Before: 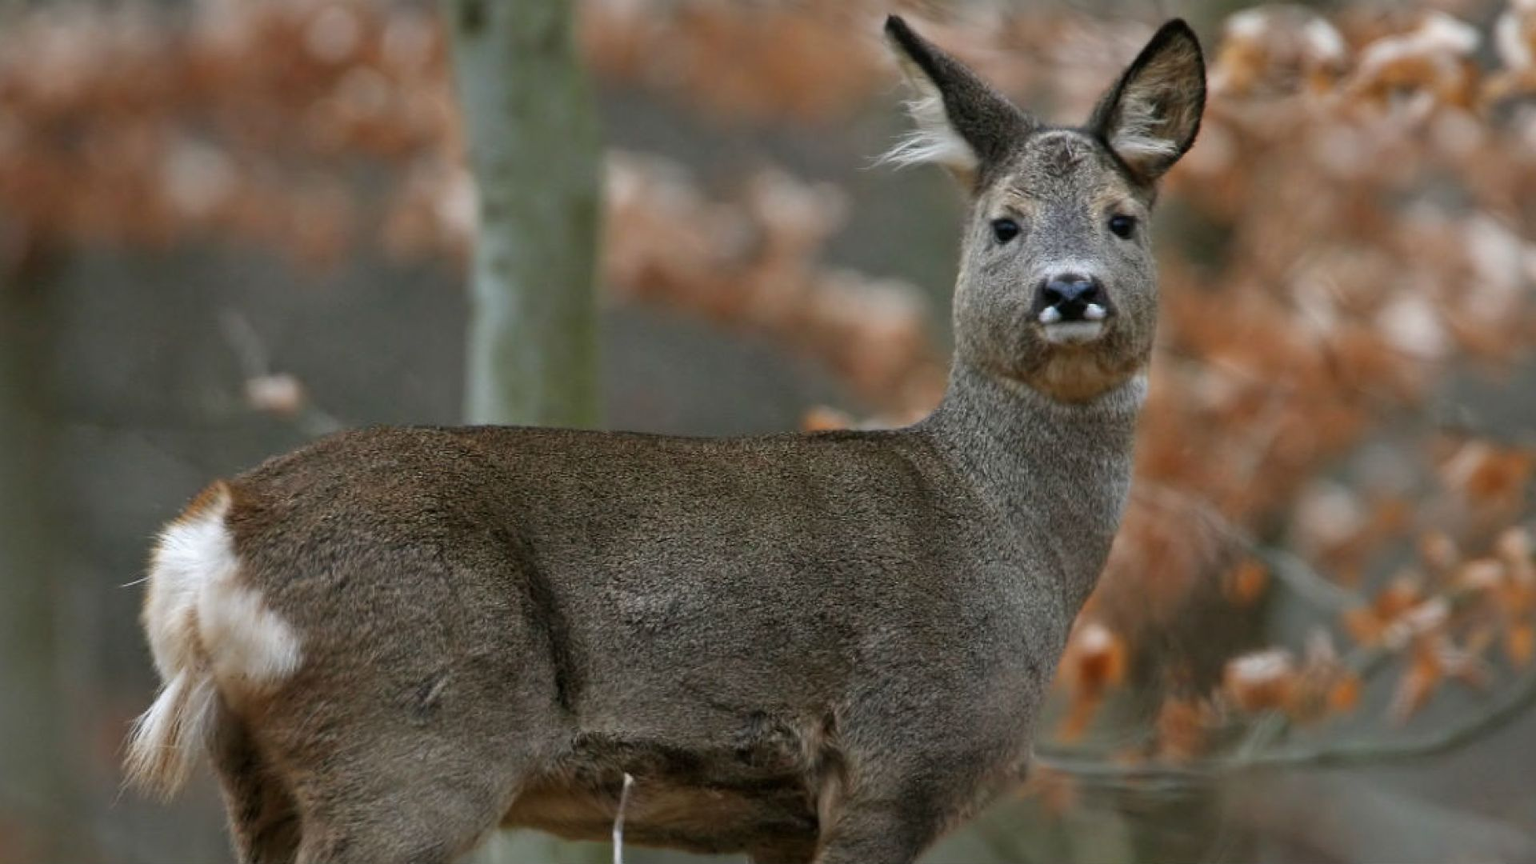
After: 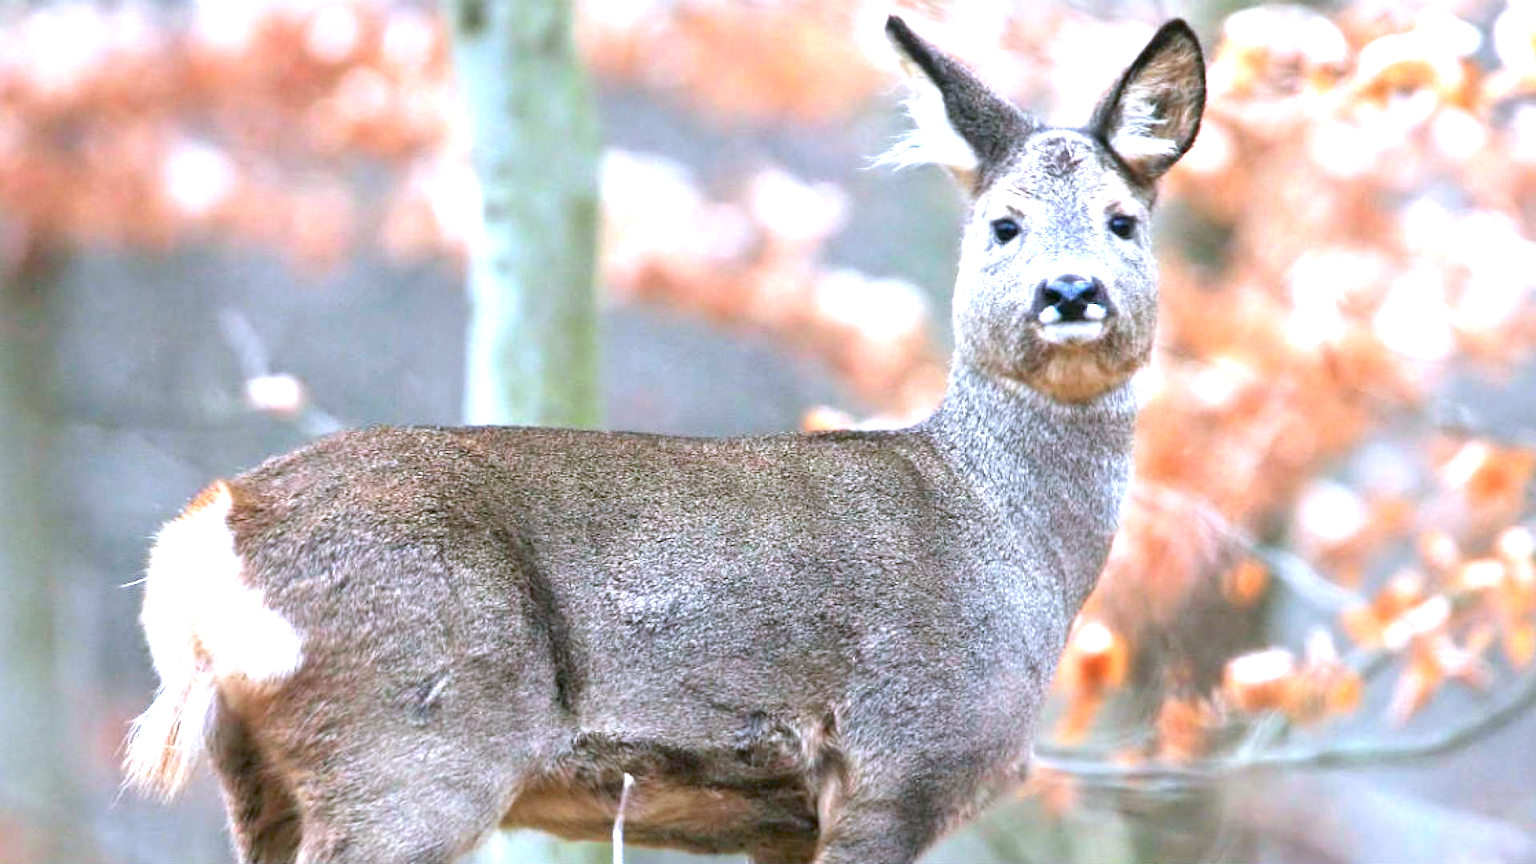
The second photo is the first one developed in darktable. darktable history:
exposure: black level correction 0, exposure 2.327 EV, compensate exposure bias true, compensate highlight preservation false
contrast brightness saturation: saturation 0.18
color calibration: illuminant as shot in camera, x 0.377, y 0.392, temperature 4169.3 K, saturation algorithm version 1 (2020)
